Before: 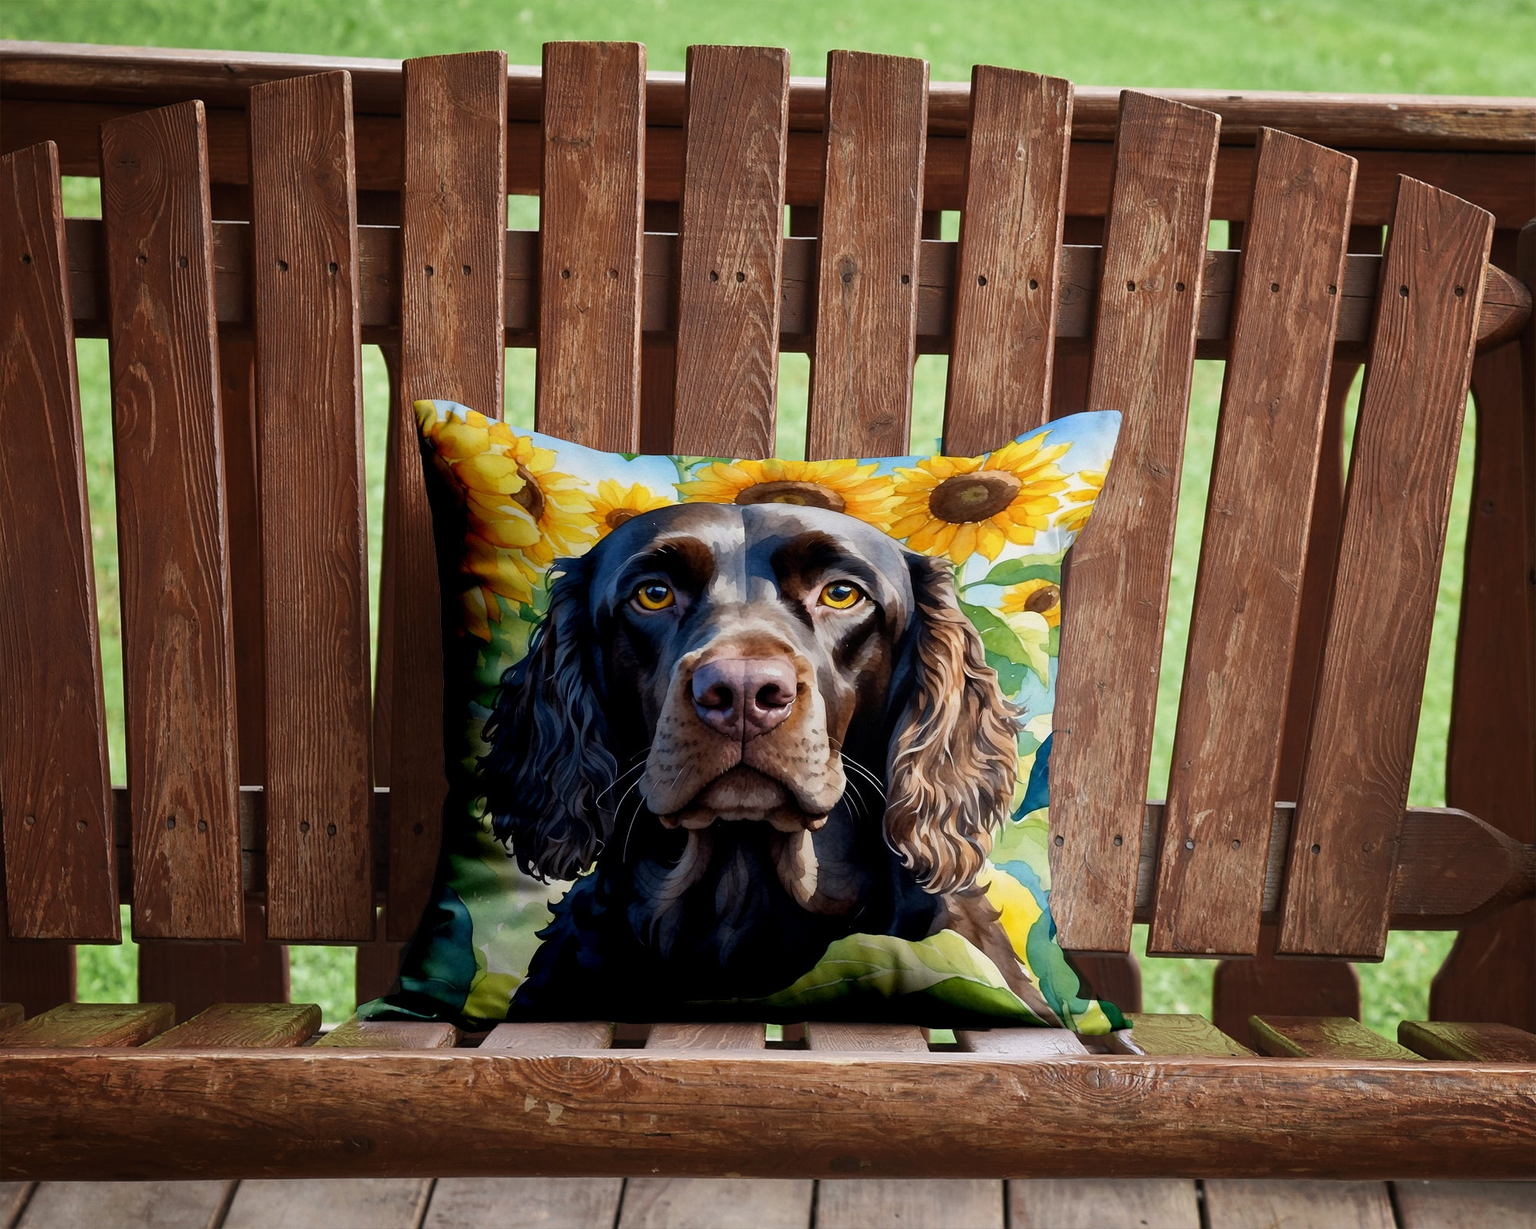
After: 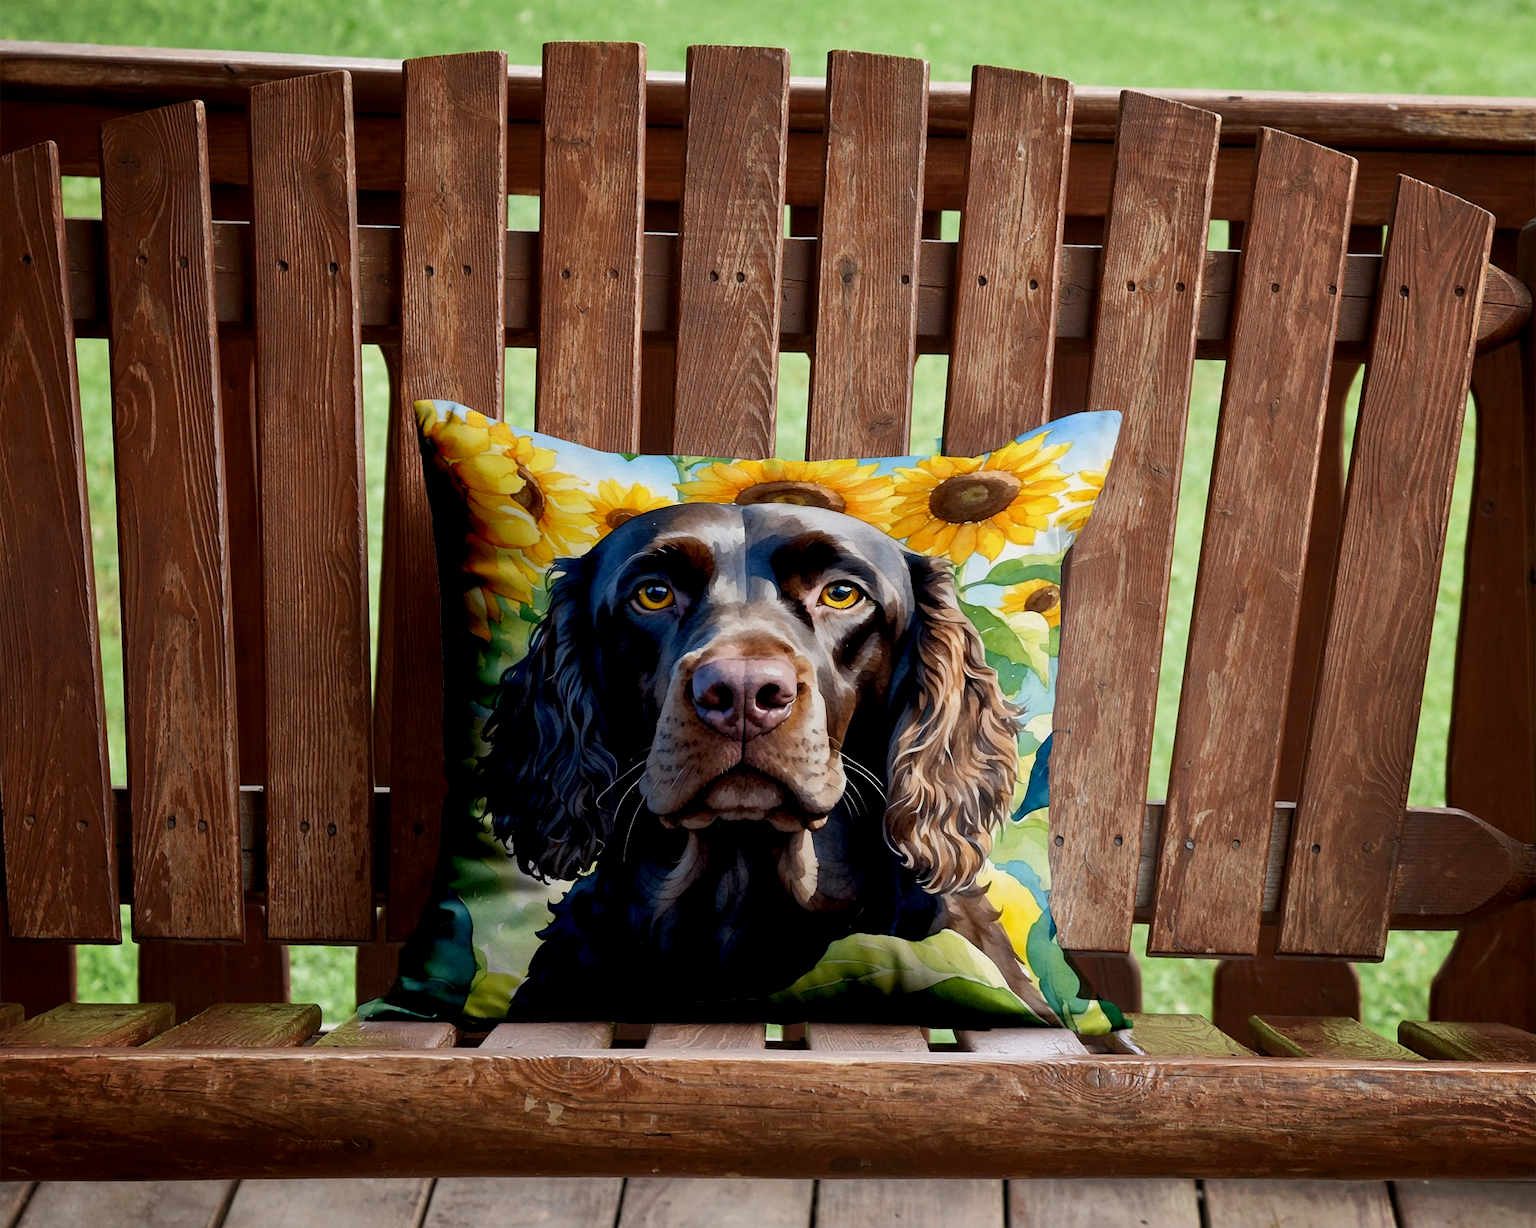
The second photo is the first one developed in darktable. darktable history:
exposure: black level correction 0.005, exposure 0.004 EV, compensate exposure bias true, compensate highlight preservation false
